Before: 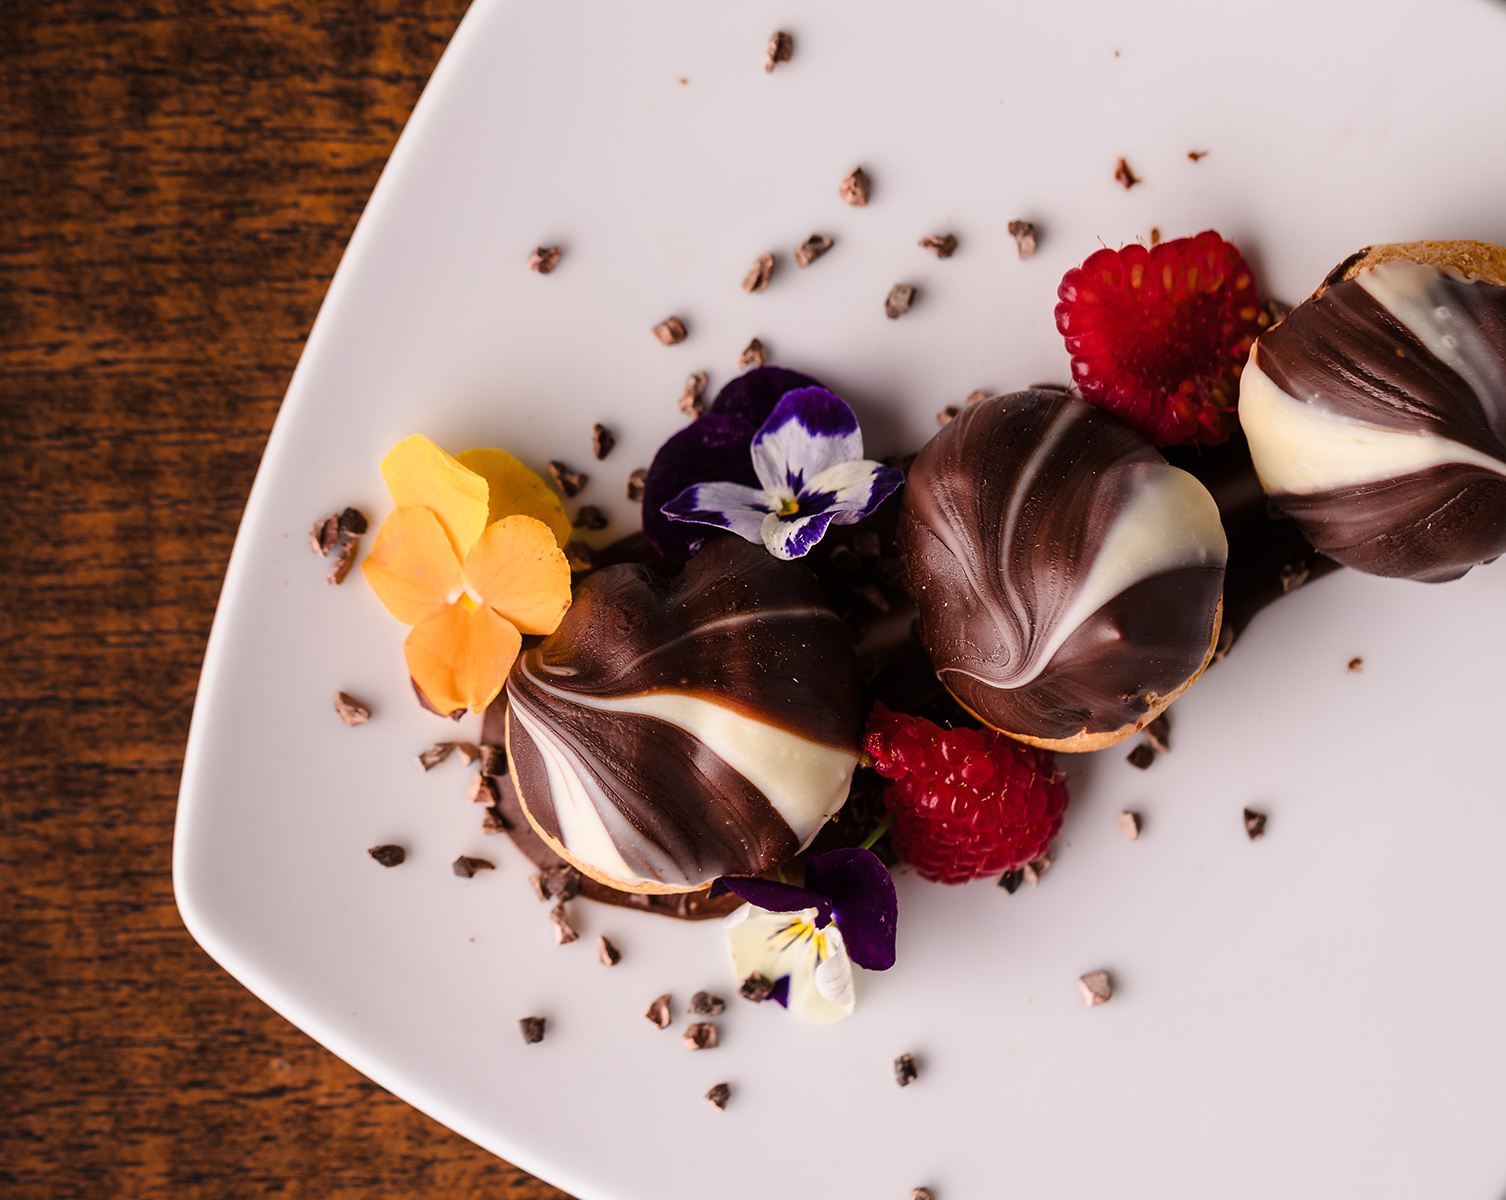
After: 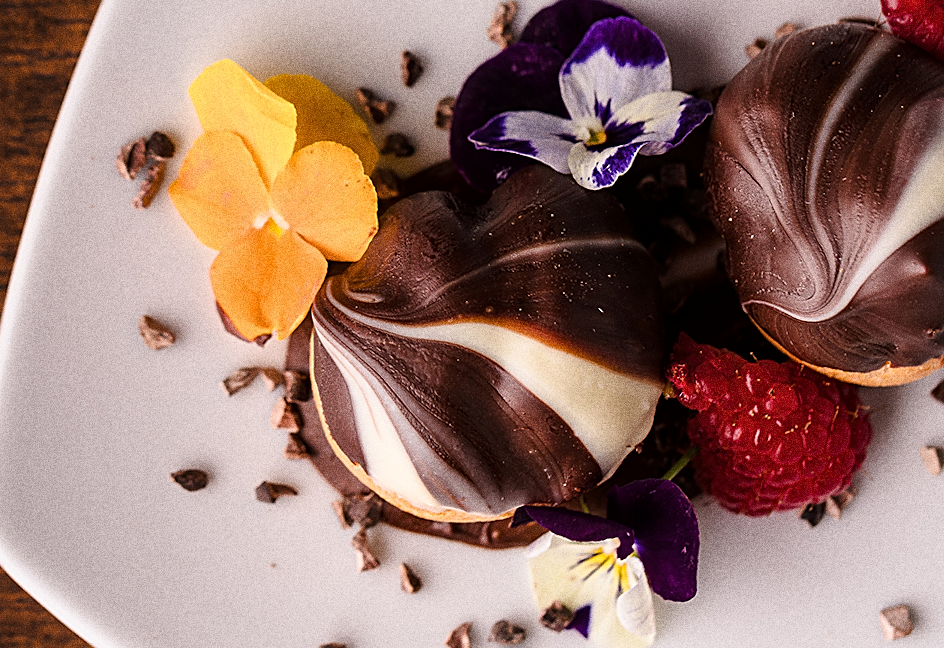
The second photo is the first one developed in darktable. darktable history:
sharpen: on, module defaults
crop: left 13.312%, top 31.28%, right 24.627%, bottom 15.582%
rotate and perspective: rotation 0.8°, automatic cropping off
local contrast: mode bilateral grid, contrast 20, coarseness 50, detail 120%, midtone range 0.2
grain: strength 49.07%
